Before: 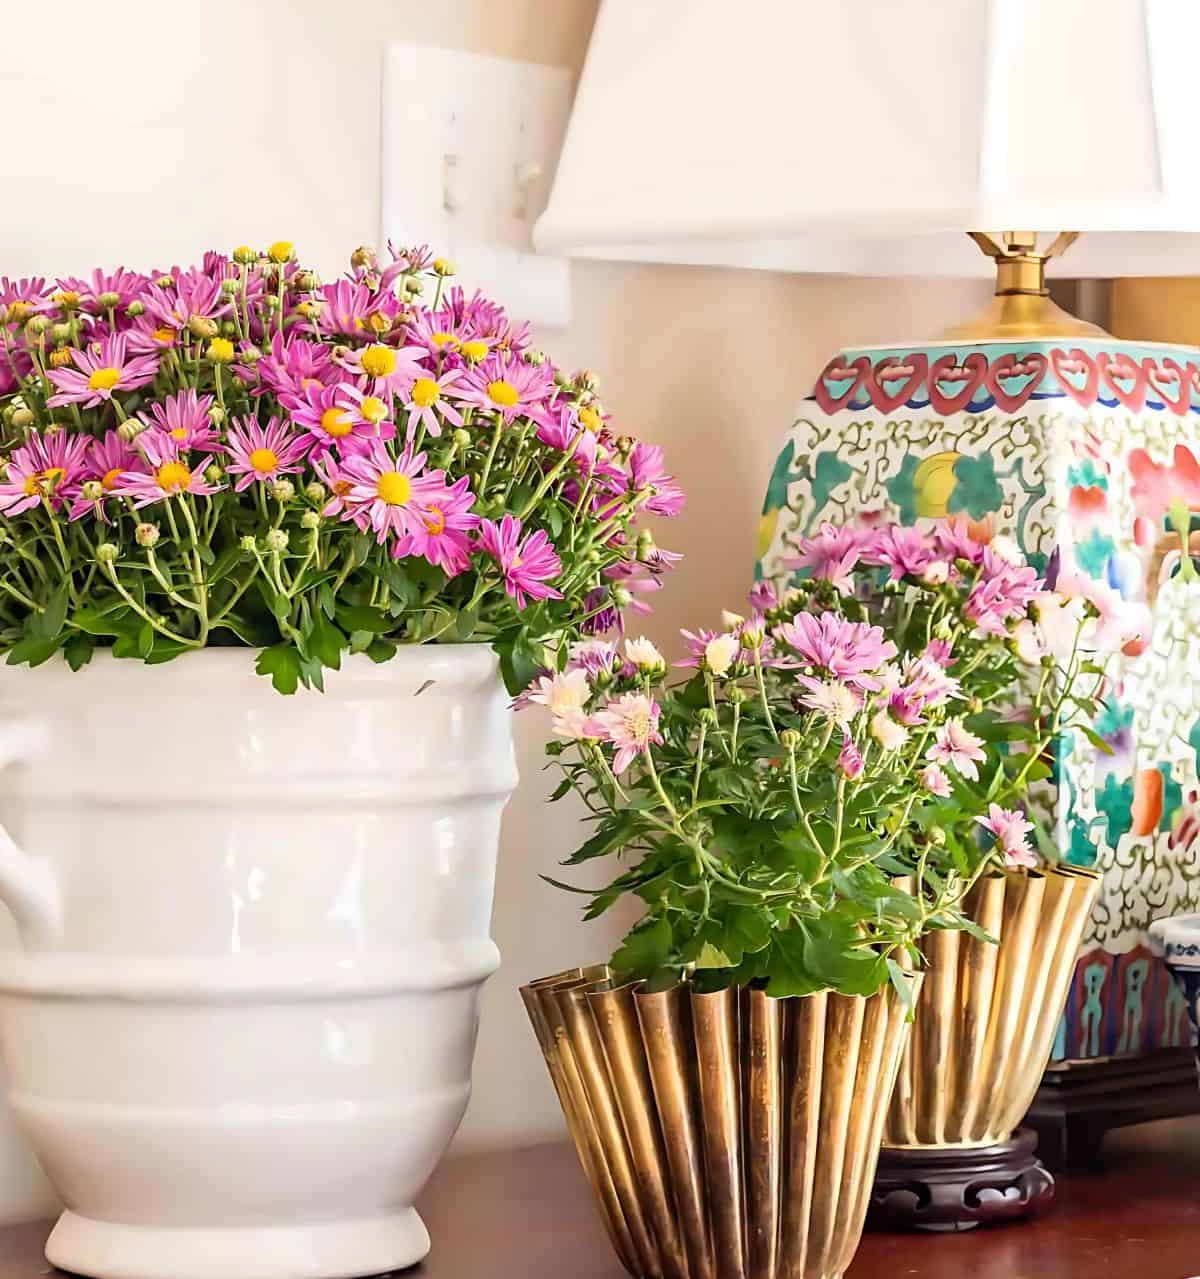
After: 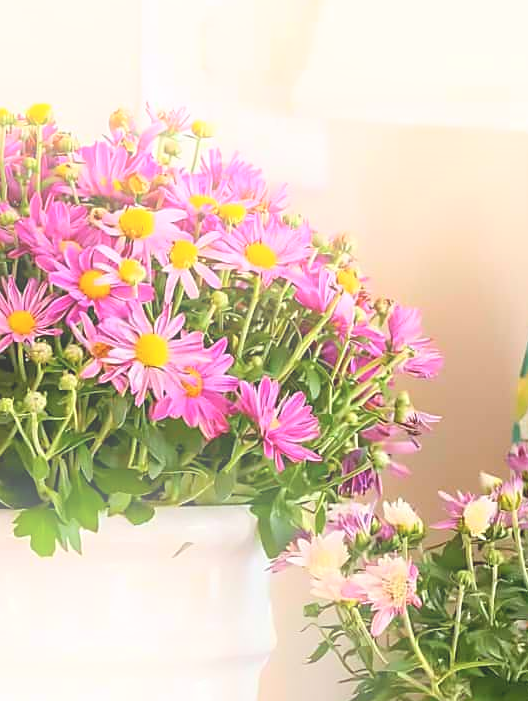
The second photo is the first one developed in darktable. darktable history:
bloom: threshold 82.5%, strength 16.25%
crop: left 20.248%, top 10.86%, right 35.675%, bottom 34.321%
sharpen: amount 0.2
